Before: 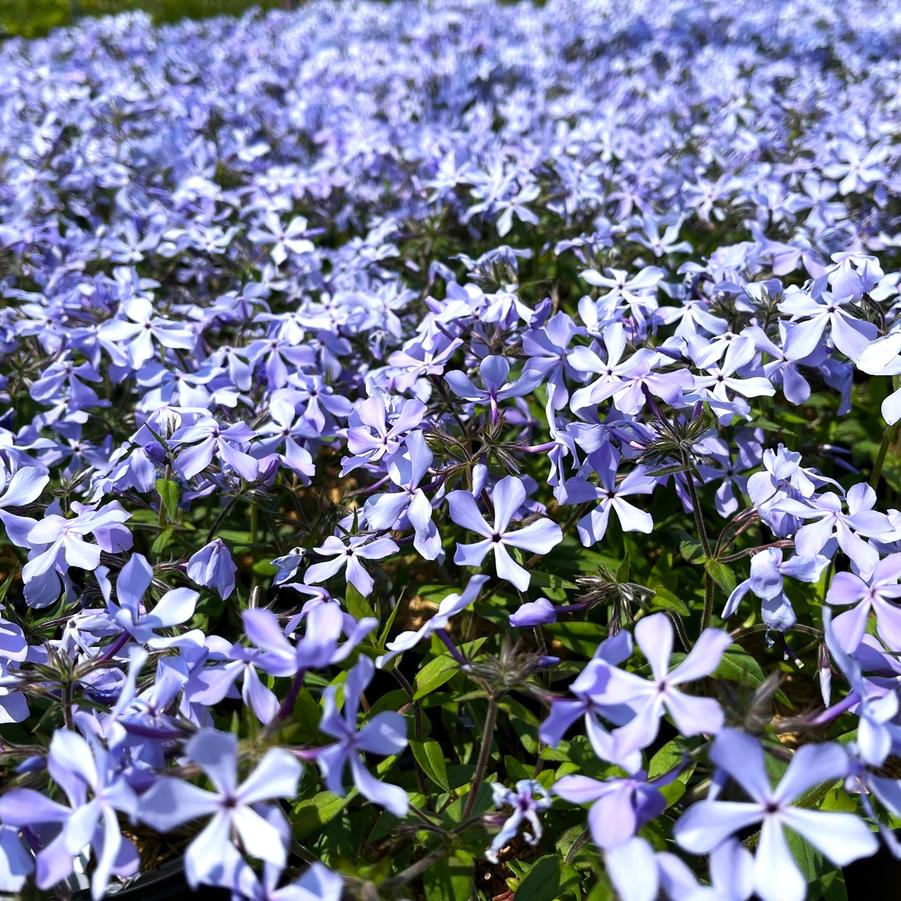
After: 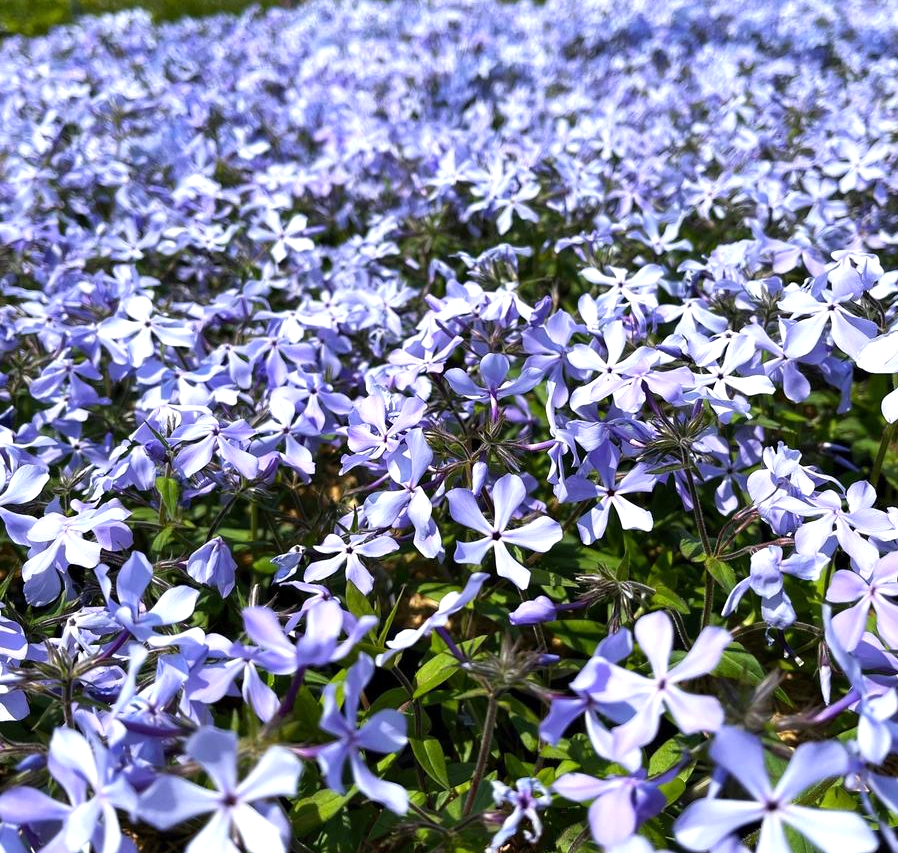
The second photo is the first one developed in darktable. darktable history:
crop: top 0.256%, right 0.265%, bottom 5.045%
exposure: exposure 0.235 EV, compensate highlight preservation false
